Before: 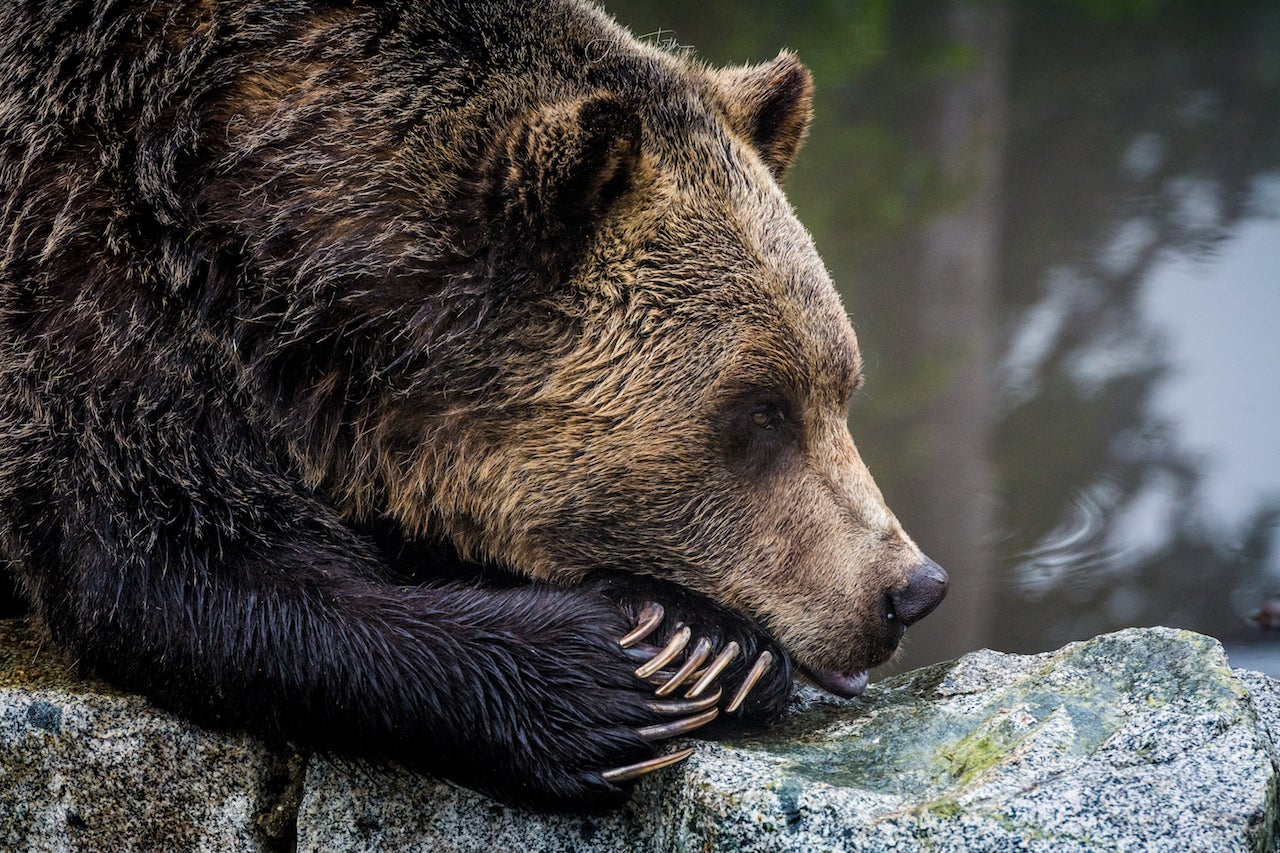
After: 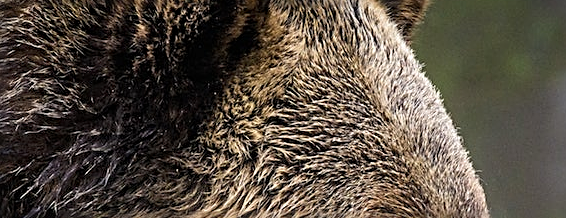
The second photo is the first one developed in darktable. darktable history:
crop: left 29.087%, top 16.876%, right 26.624%, bottom 57.497%
vignetting: fall-off start 97.2%, brightness -0.442, saturation -0.688, width/height ratio 1.187
tone equalizer: smoothing 1
sharpen: radius 2.537, amount 0.628
